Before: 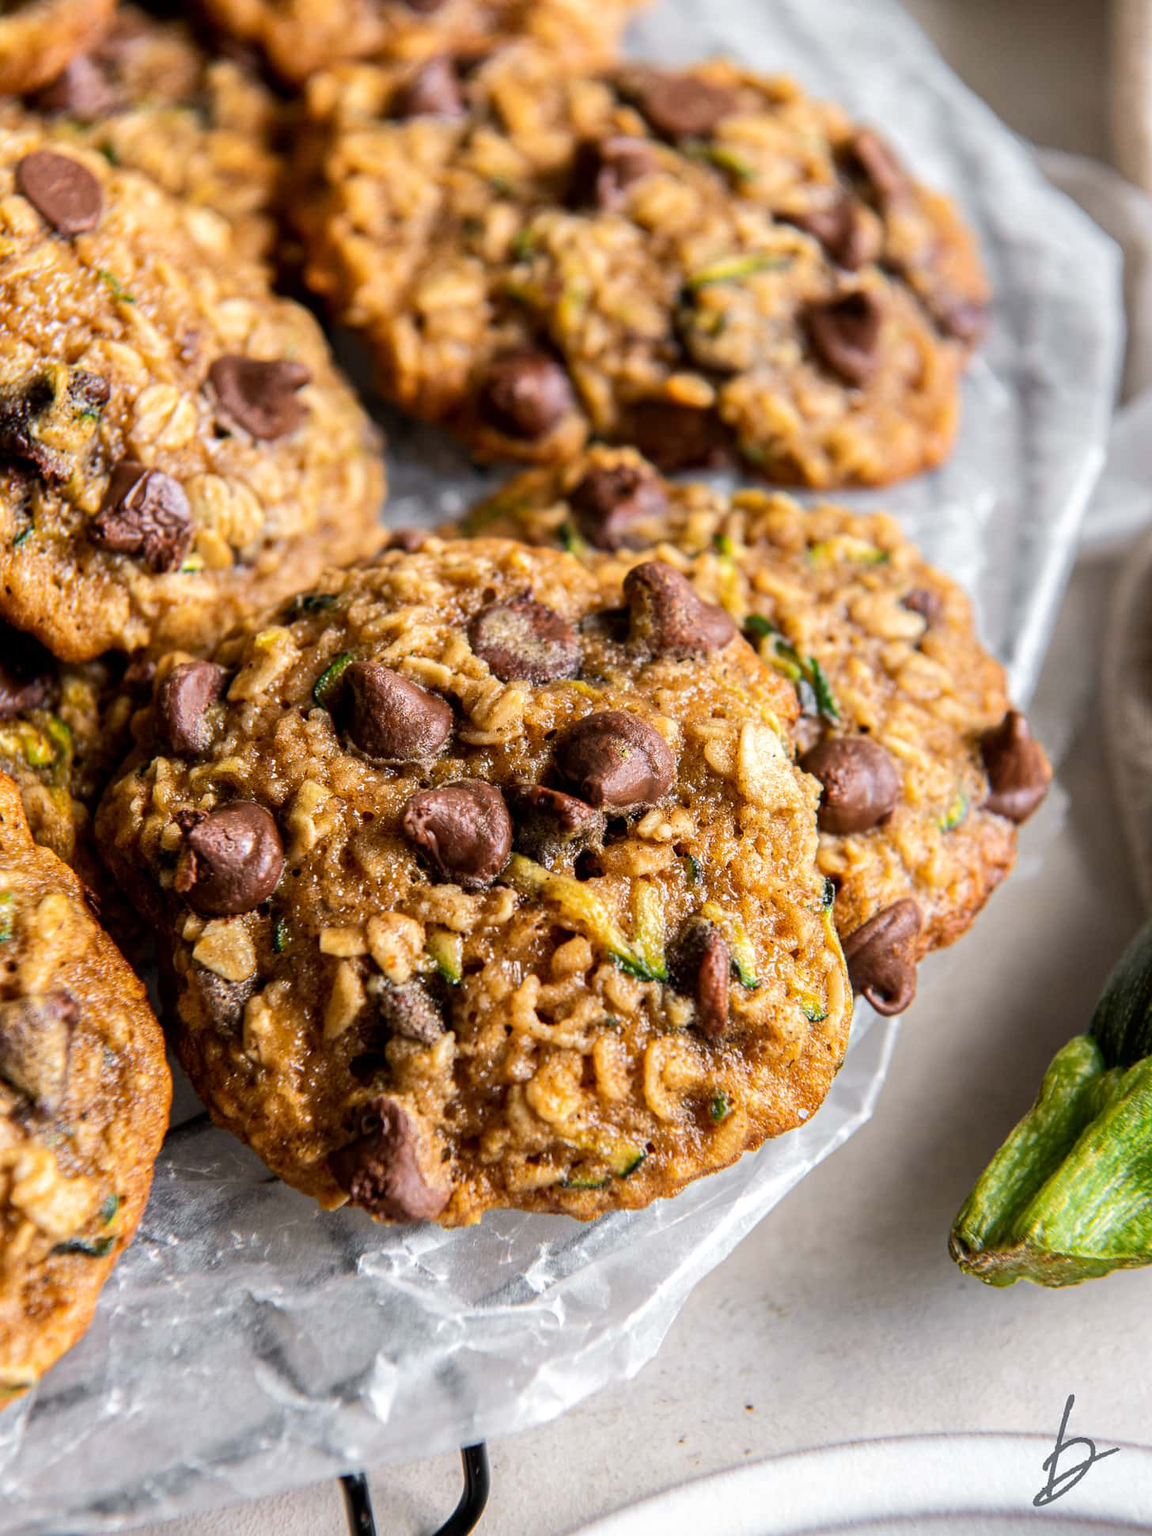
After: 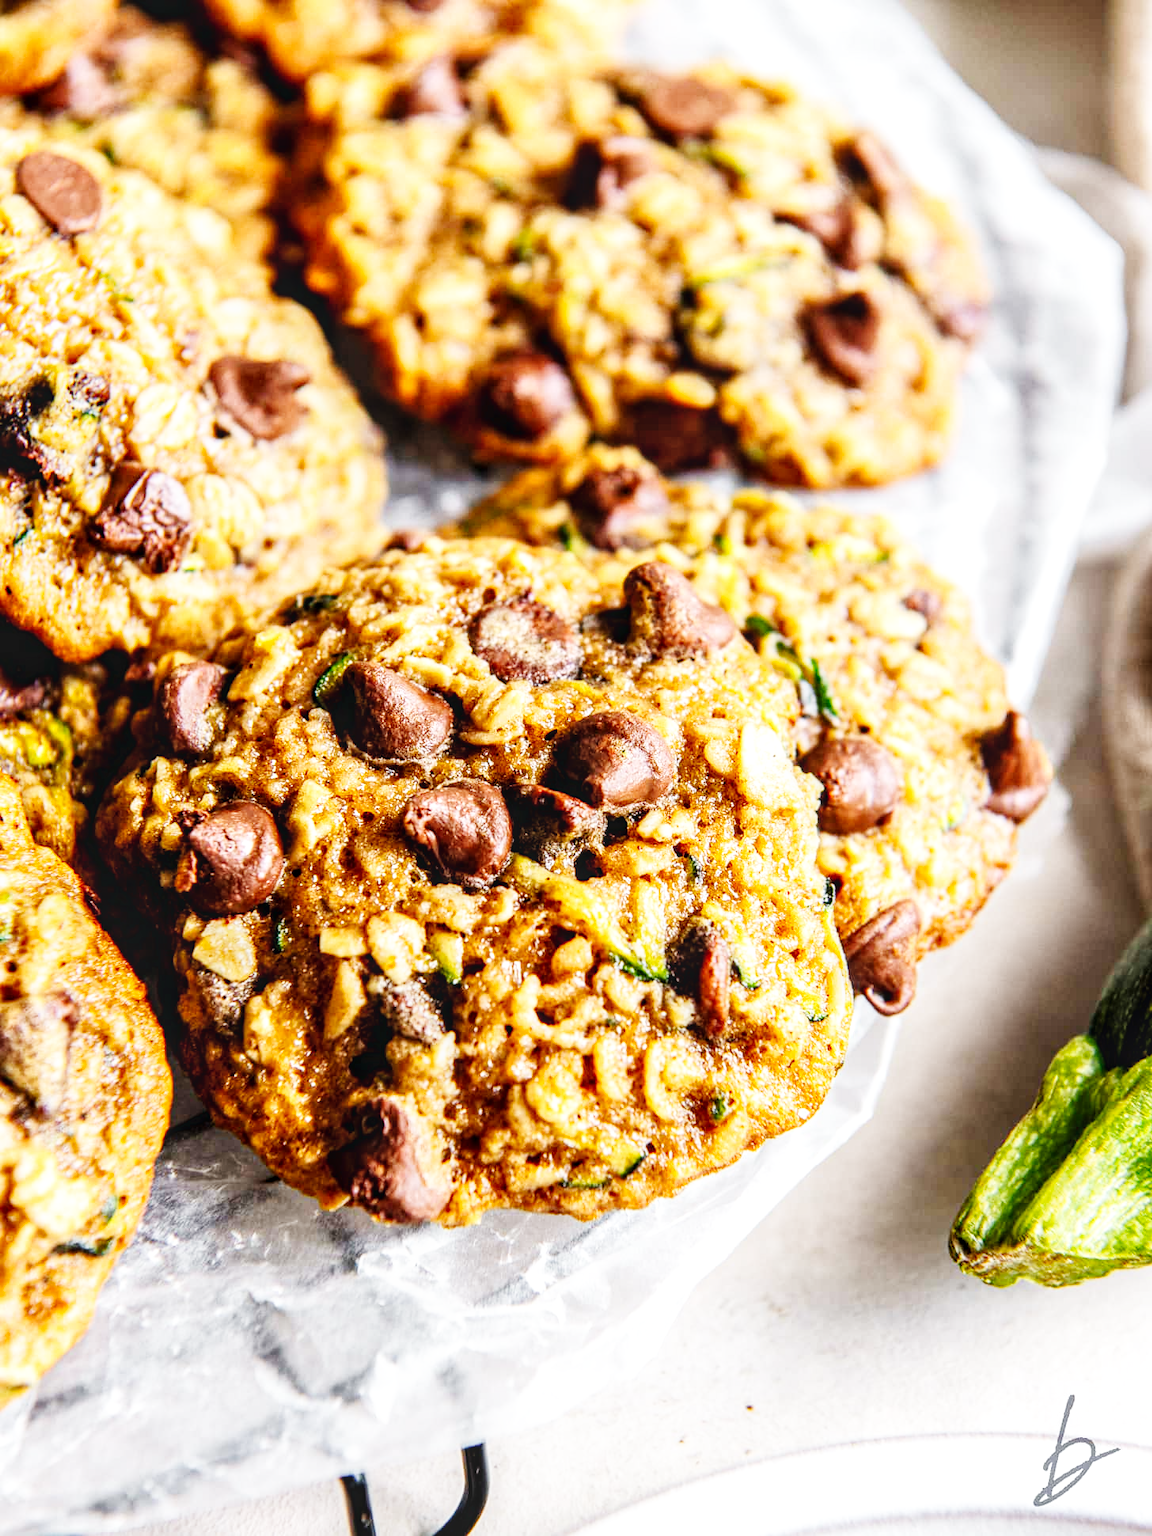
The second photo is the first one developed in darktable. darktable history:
base curve: curves: ch0 [(0, 0.003) (0.001, 0.002) (0.006, 0.004) (0.02, 0.022) (0.048, 0.086) (0.094, 0.234) (0.162, 0.431) (0.258, 0.629) (0.385, 0.8) (0.548, 0.918) (0.751, 0.988) (1, 1)], preserve colors none
local contrast: on, module defaults
